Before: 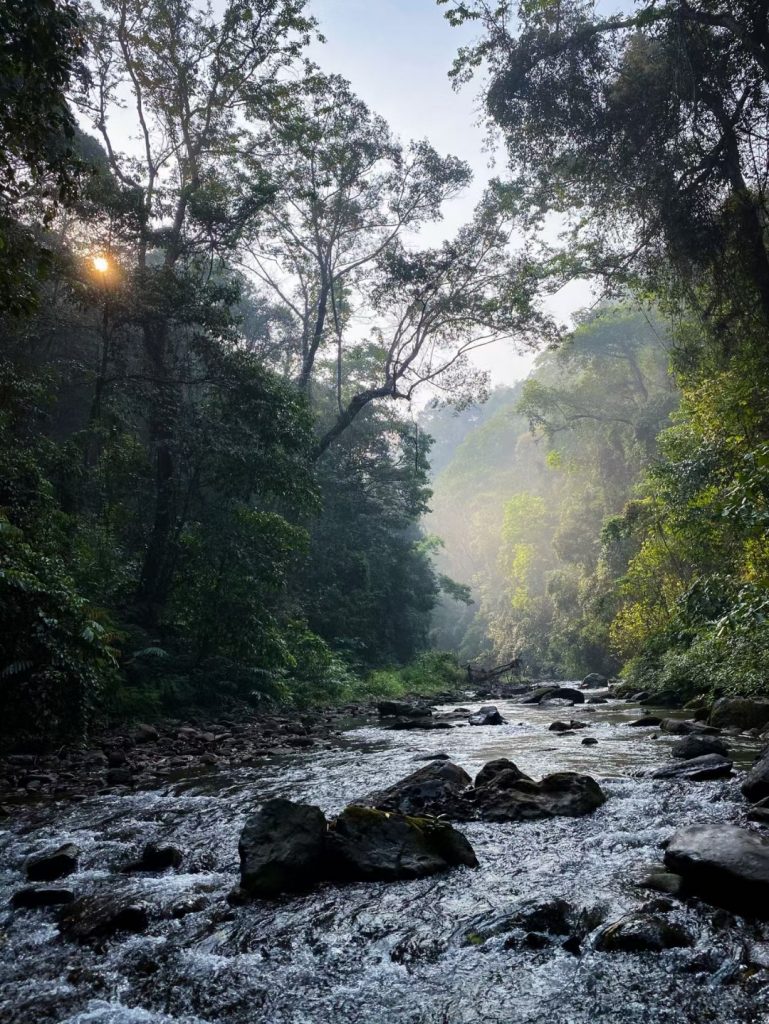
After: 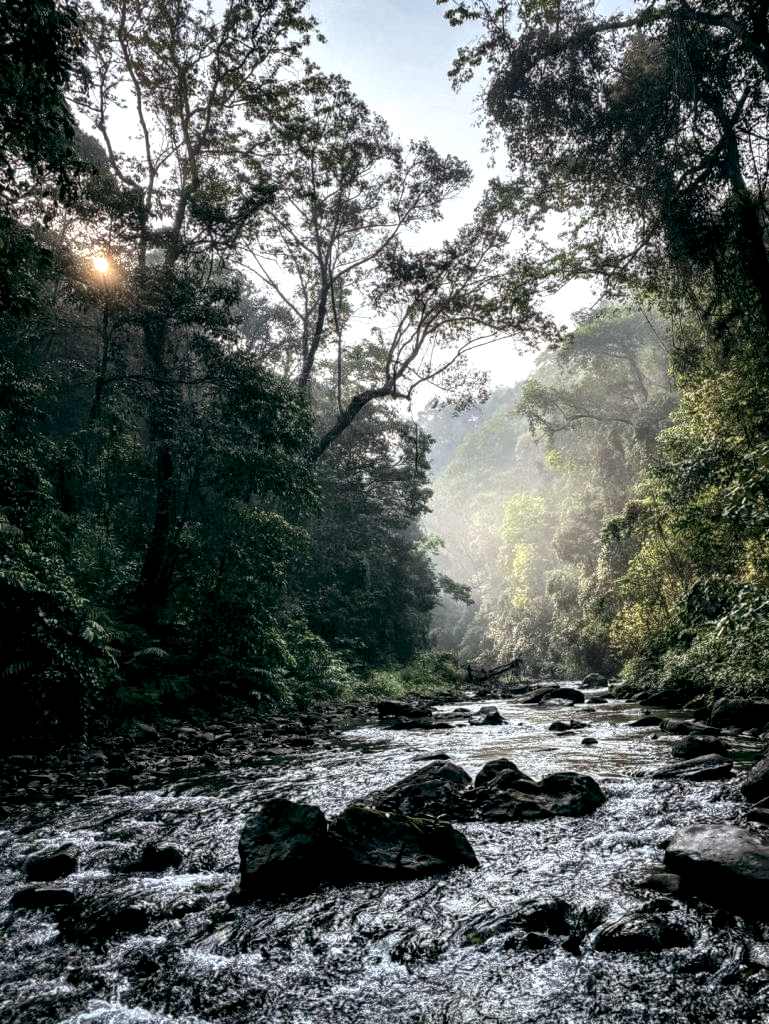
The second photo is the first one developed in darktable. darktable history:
color balance: lift [1, 0.994, 1.002, 1.006], gamma [0.957, 1.081, 1.016, 0.919], gain [0.97, 0.972, 1.01, 1.028], input saturation 91.06%, output saturation 79.8%
local contrast: highlights 65%, shadows 54%, detail 169%, midtone range 0.514
